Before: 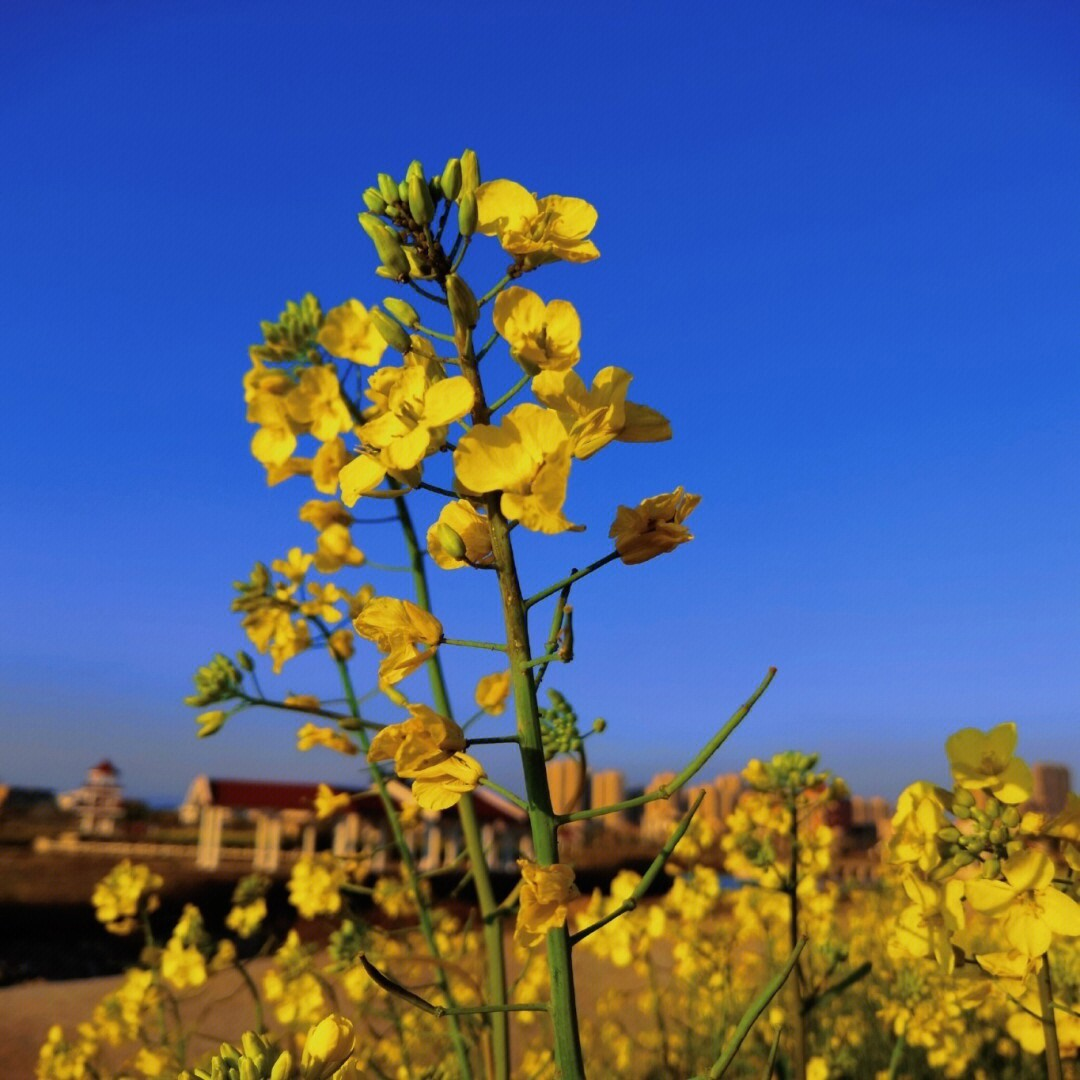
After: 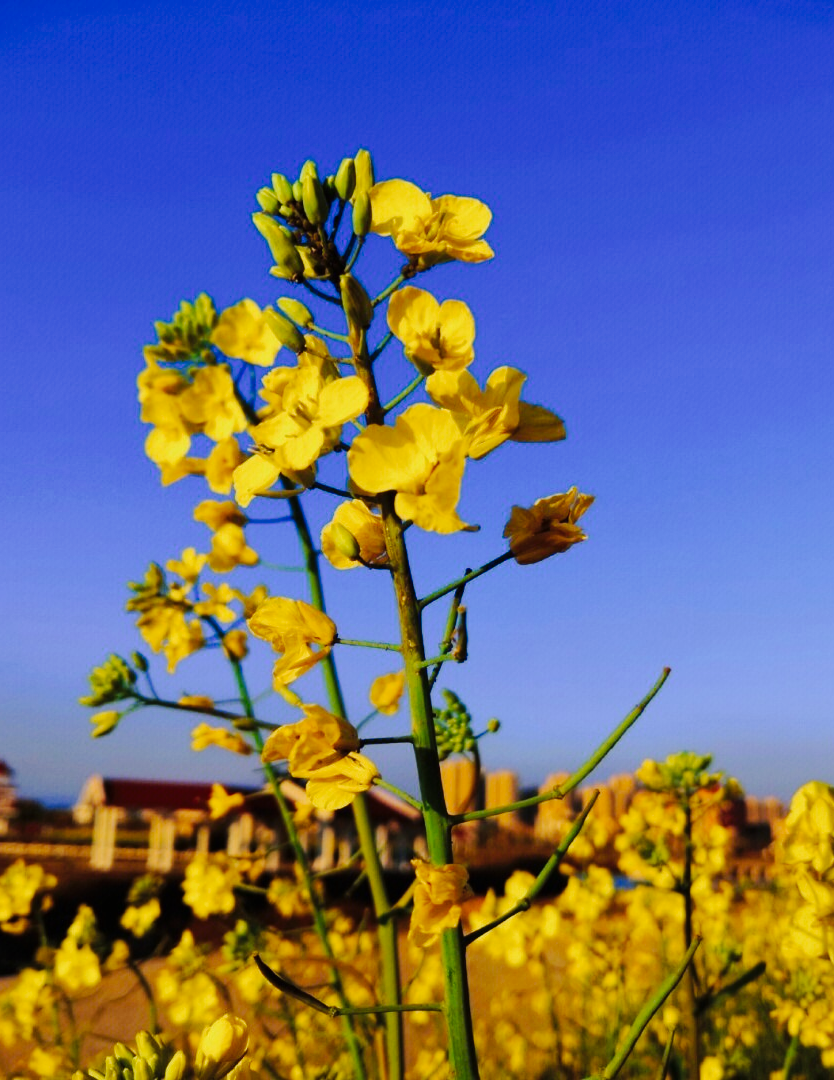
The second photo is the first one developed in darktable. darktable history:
tone curve: curves: ch0 [(0, 0) (0.003, 0.002) (0.011, 0.009) (0.025, 0.018) (0.044, 0.03) (0.069, 0.043) (0.1, 0.057) (0.136, 0.079) (0.177, 0.125) (0.224, 0.178) (0.277, 0.255) (0.335, 0.341) (0.399, 0.443) (0.468, 0.553) (0.543, 0.644) (0.623, 0.718) (0.709, 0.779) (0.801, 0.849) (0.898, 0.929) (1, 1)], preserve colors none
crop: left 9.853%, right 12.857%
